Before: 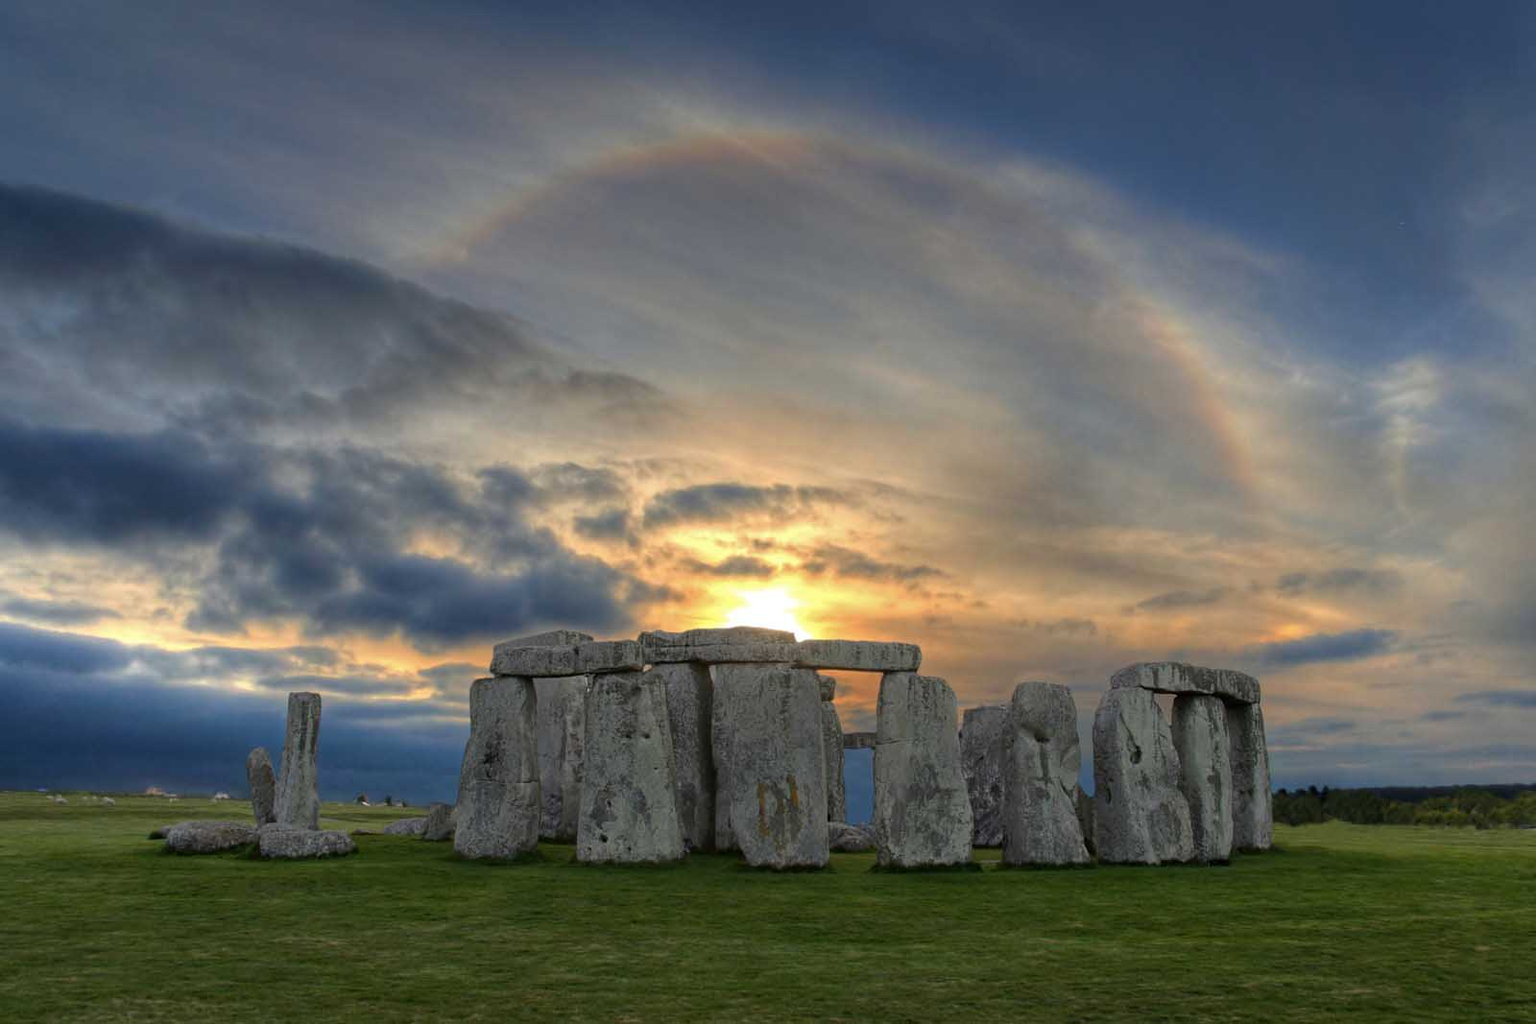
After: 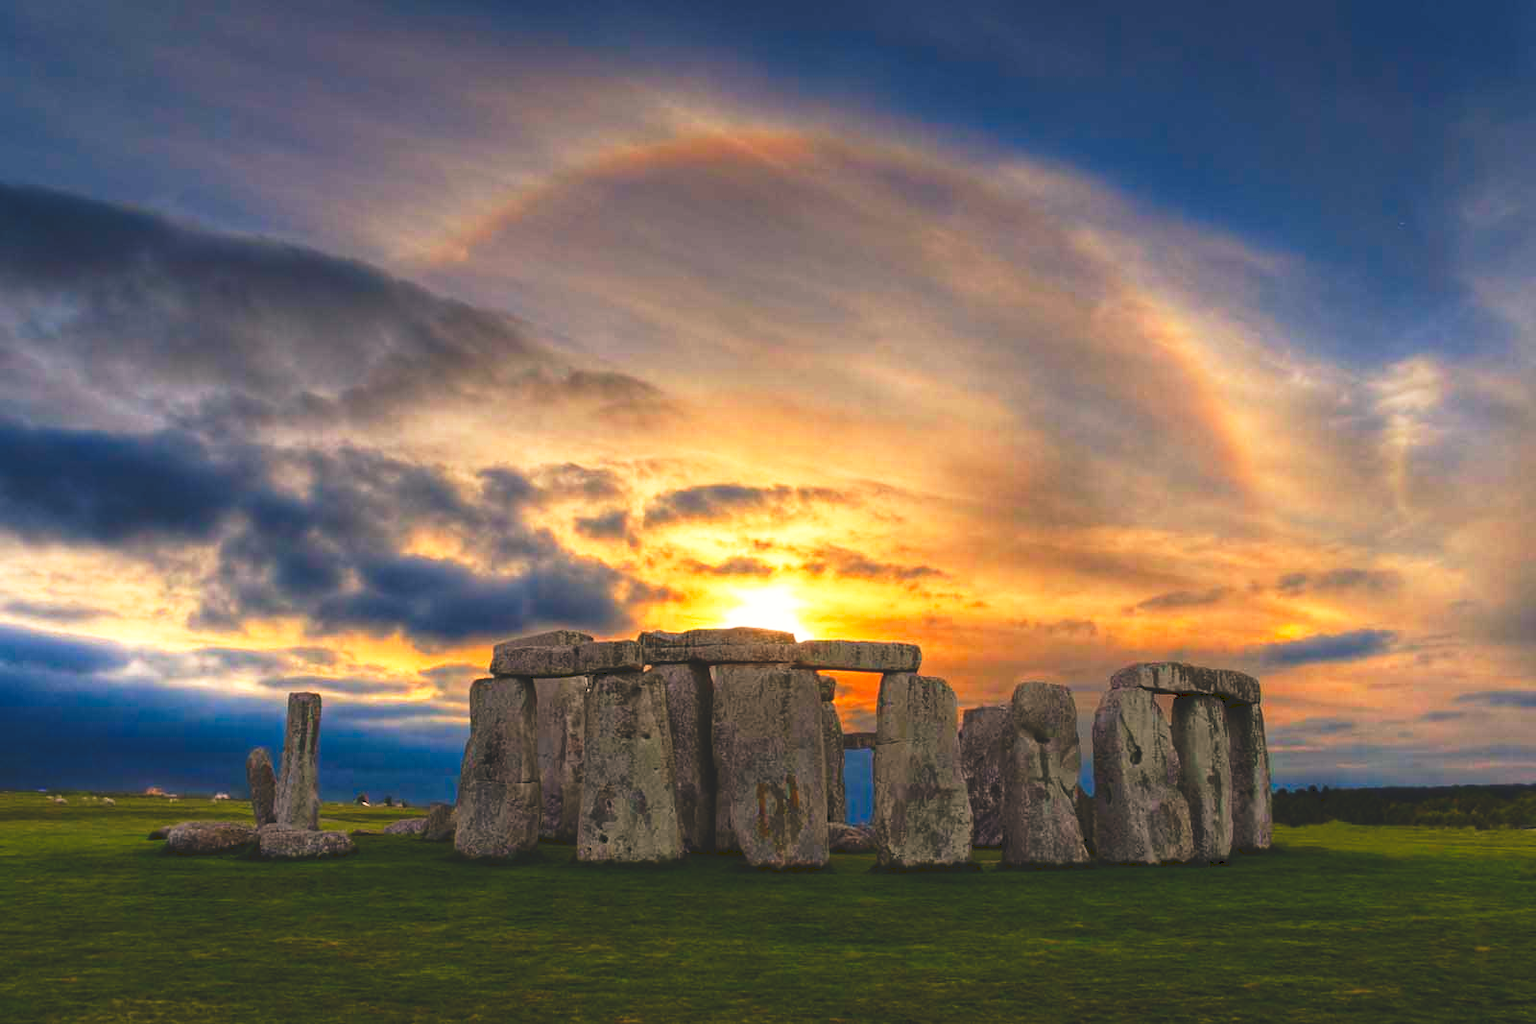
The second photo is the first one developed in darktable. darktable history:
tone curve: curves: ch0 [(0, 0) (0.003, 0.142) (0.011, 0.142) (0.025, 0.147) (0.044, 0.147) (0.069, 0.152) (0.1, 0.16) (0.136, 0.172) (0.177, 0.193) (0.224, 0.221) (0.277, 0.264) (0.335, 0.322) (0.399, 0.399) (0.468, 0.49) (0.543, 0.593) (0.623, 0.723) (0.709, 0.841) (0.801, 0.925) (0.898, 0.976) (1, 1)], preserve colors none
color balance rgb: perceptual saturation grading › global saturation 35%, perceptual saturation grading › highlights -25%, perceptual saturation grading › shadows 50%
white balance: red 1.127, blue 0.943
